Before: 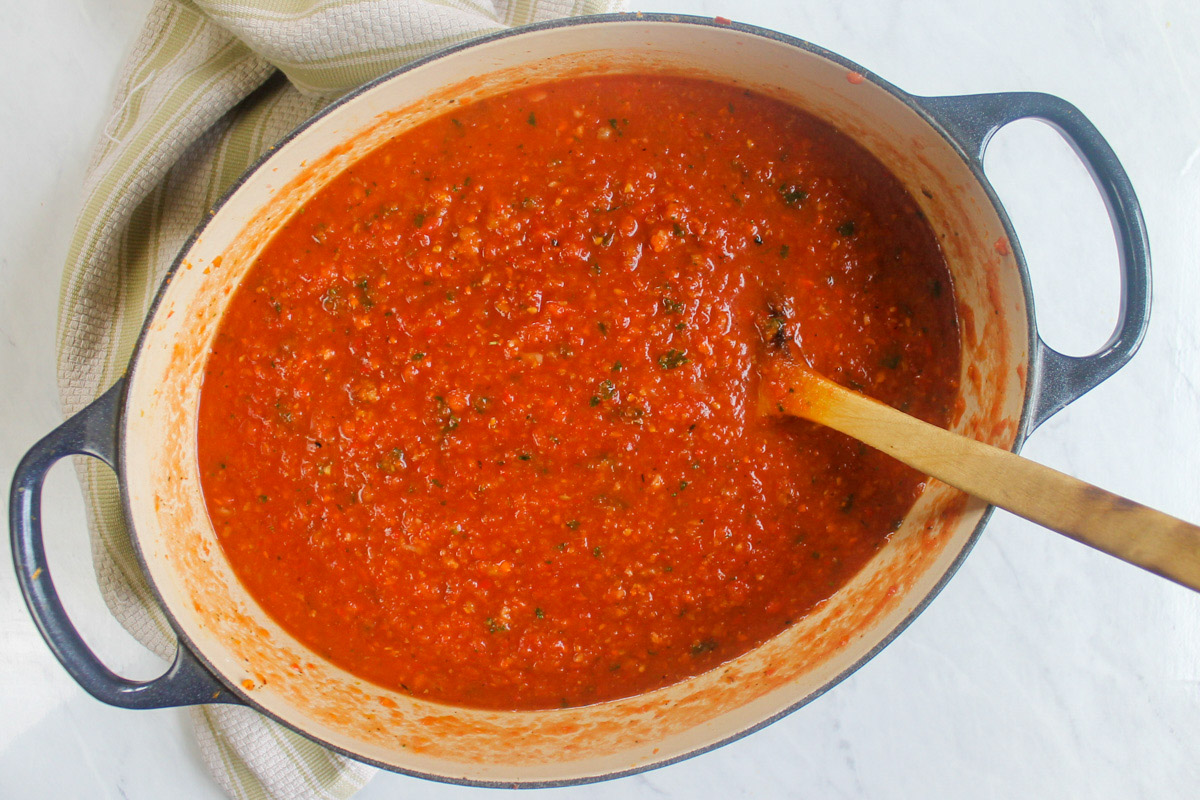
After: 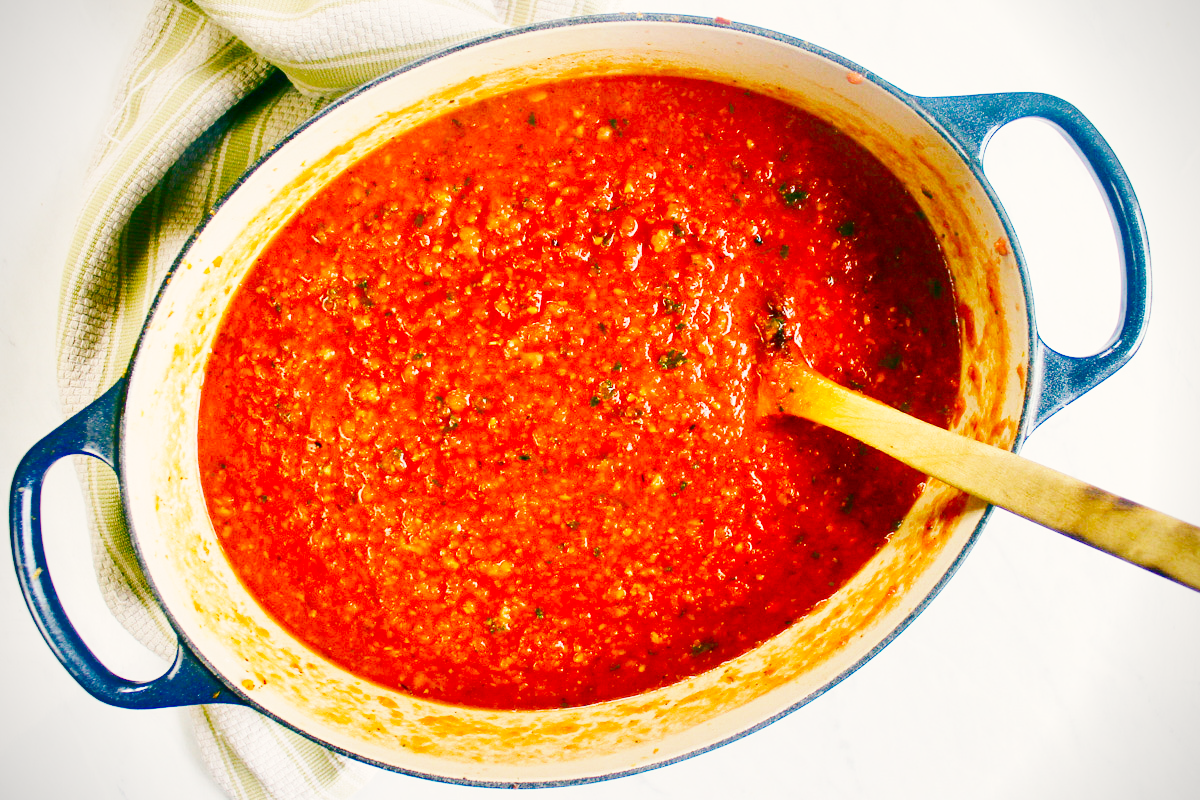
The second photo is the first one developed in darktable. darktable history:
base curve: curves: ch0 [(0, 0) (0.007, 0.004) (0.027, 0.03) (0.046, 0.07) (0.207, 0.54) (0.442, 0.872) (0.673, 0.972) (1, 1)], preserve colors none
exposure: compensate highlight preservation false
shadows and highlights: shadows 24.86, highlights -48.06, soften with gaussian
color balance rgb: shadows lift › luminance -28.979%, shadows lift › chroma 10.119%, shadows lift › hue 227.95°, linear chroma grading › shadows 31.591%, linear chroma grading › global chroma -2.295%, linear chroma grading › mid-tones 4.168%, perceptual saturation grading › global saturation 20%, perceptual saturation grading › highlights -25.781%, perceptual saturation grading › shadows 26.075%, contrast -29.695%
vignetting: fall-off start 92.04%, unbound false
tone equalizer: -8 EV -0.733 EV, -7 EV -0.677 EV, -6 EV -0.625 EV, -5 EV -0.414 EV, -3 EV 0.37 EV, -2 EV 0.6 EV, -1 EV 0.681 EV, +0 EV 0.721 EV, edges refinement/feathering 500, mask exposure compensation -1.57 EV, preserve details no
color correction: highlights a* 0.662, highlights b* 2.82, saturation 1.07
contrast brightness saturation: brightness -0.095
